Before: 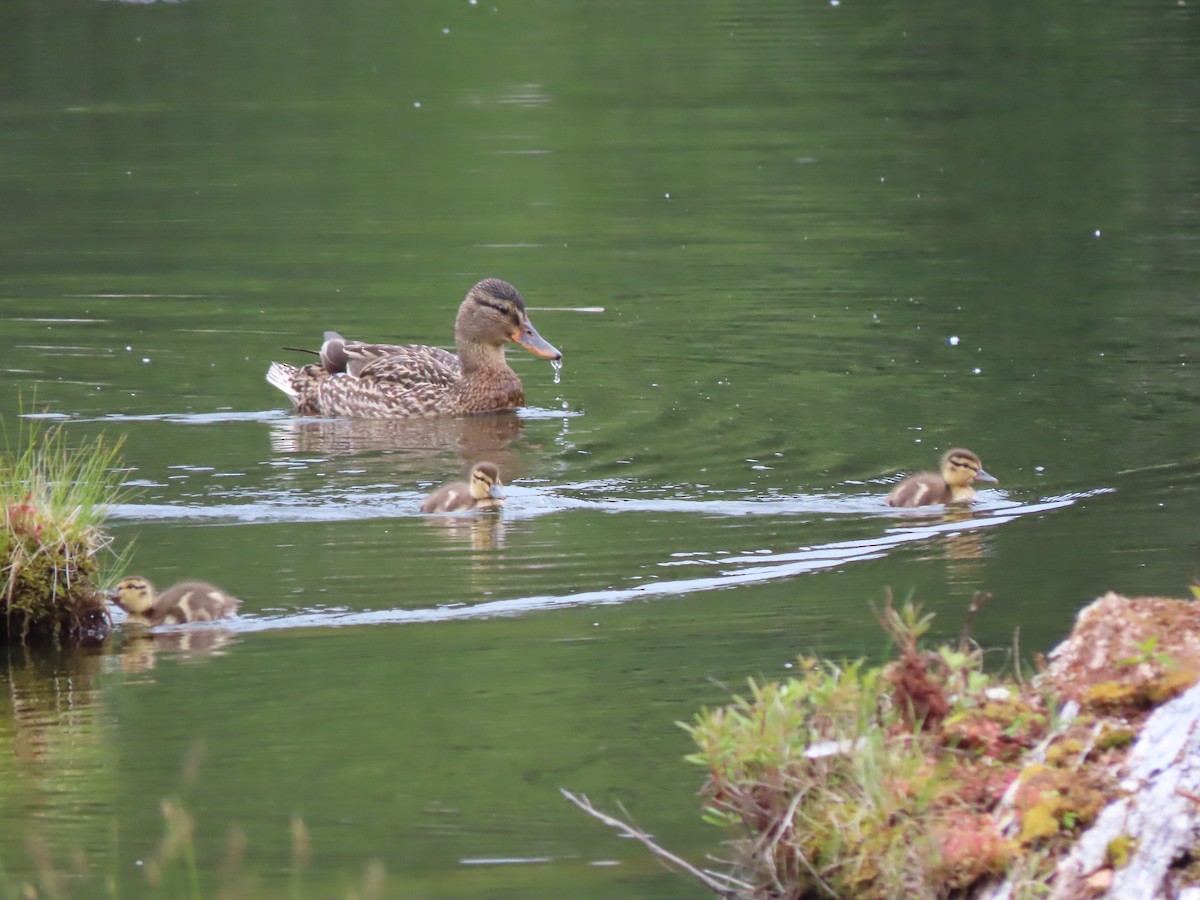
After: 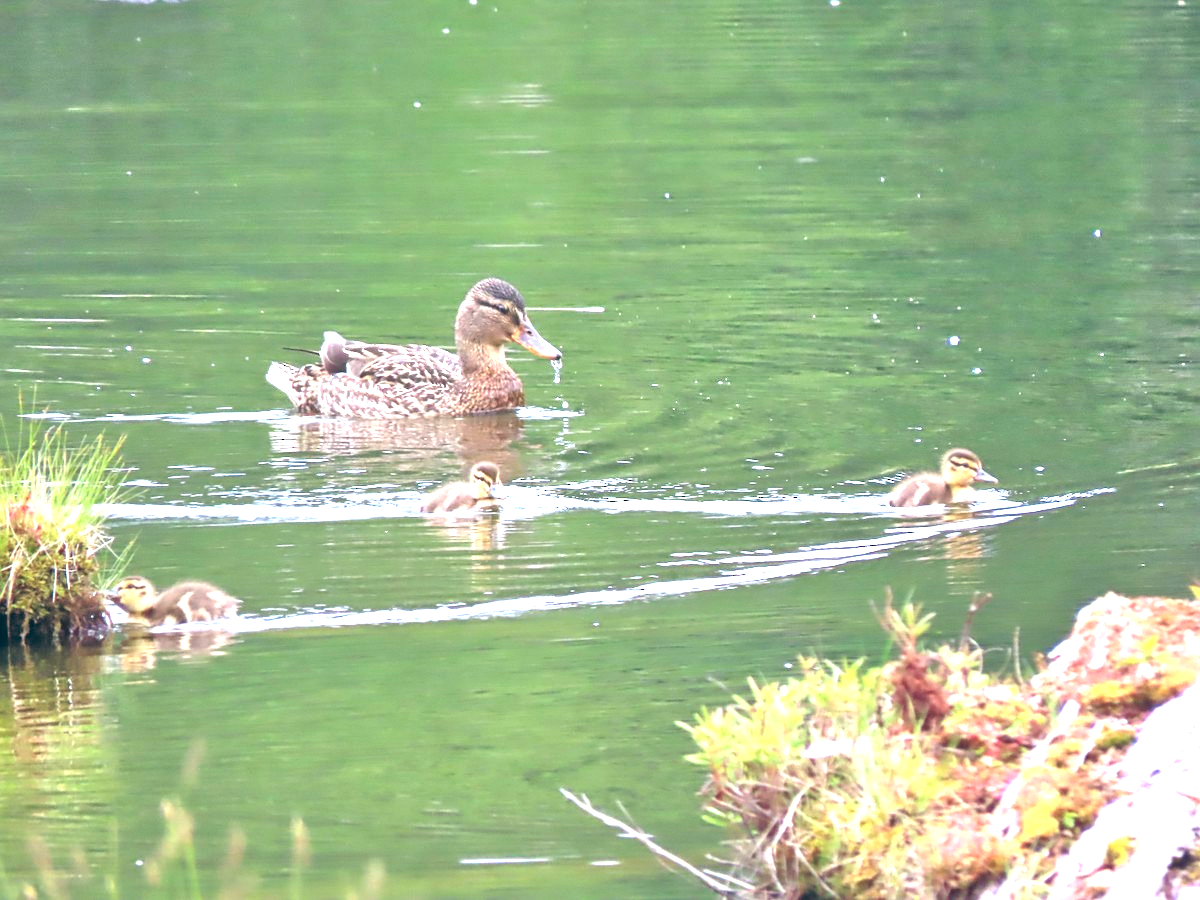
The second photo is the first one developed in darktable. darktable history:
exposure: black level correction 0.001, exposure 1.116 EV, compensate highlight preservation false
color balance: lift [1.016, 0.983, 1, 1.017], gamma [0.958, 1, 1, 1], gain [0.981, 1.007, 0.993, 1.002], input saturation 118.26%, contrast 13.43%, contrast fulcrum 21.62%, output saturation 82.76%
sharpen: amount 0.2
tone equalizer: -7 EV 0.15 EV, -6 EV 0.6 EV, -5 EV 1.15 EV, -4 EV 1.33 EV, -3 EV 1.15 EV, -2 EV 0.6 EV, -1 EV 0.15 EV, mask exposure compensation -0.5 EV
